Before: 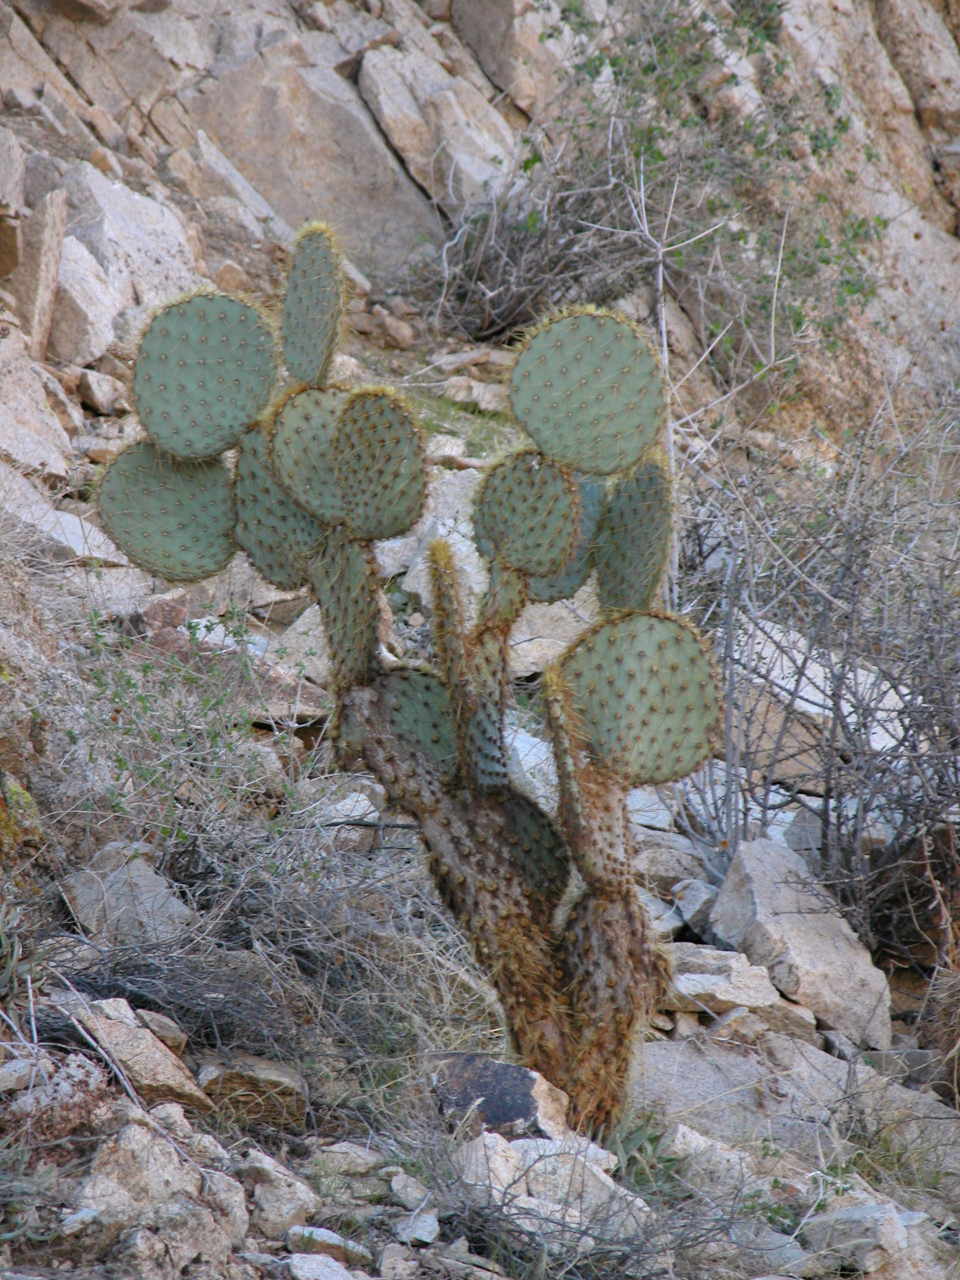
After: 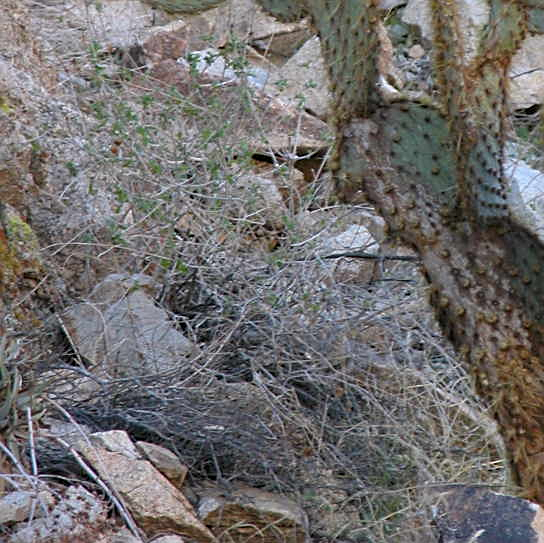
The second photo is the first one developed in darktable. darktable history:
crop: top 44.421%, right 43.321%, bottom 13.133%
sharpen: on, module defaults
